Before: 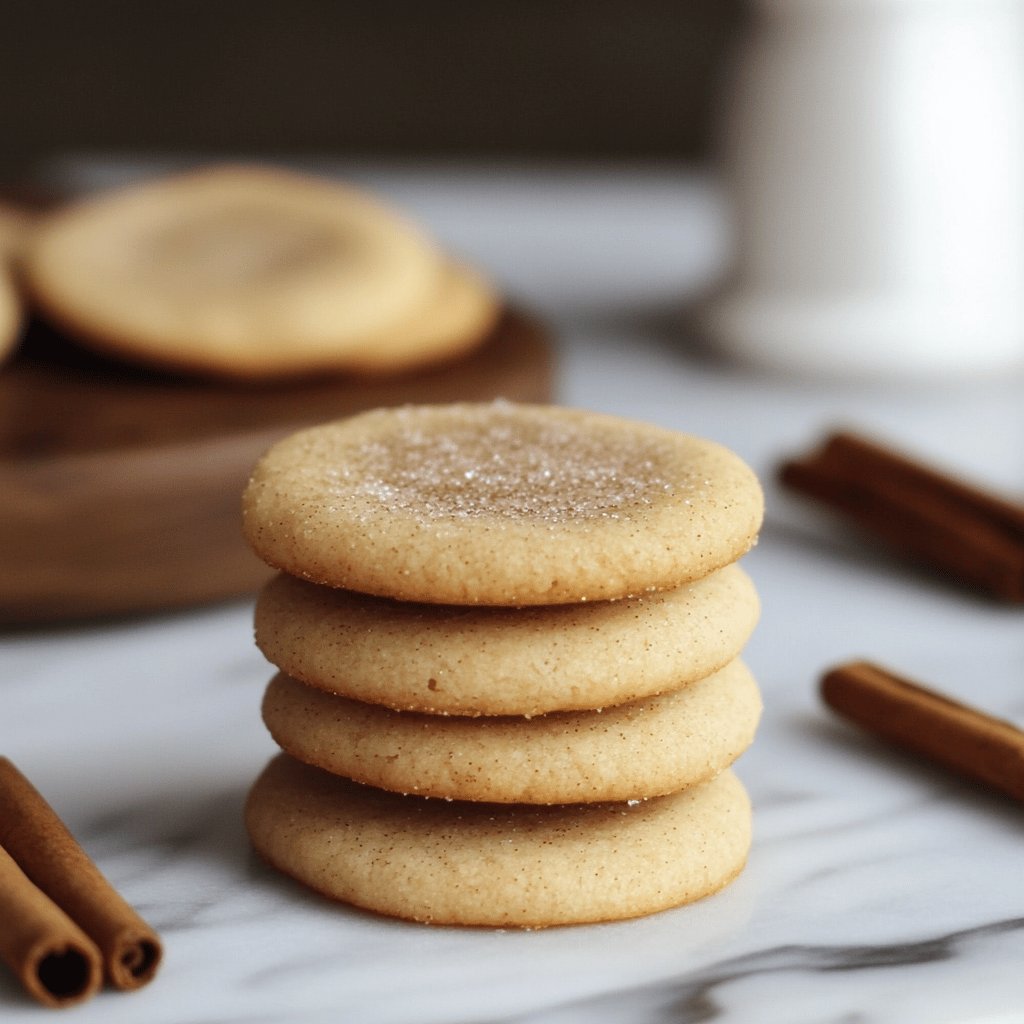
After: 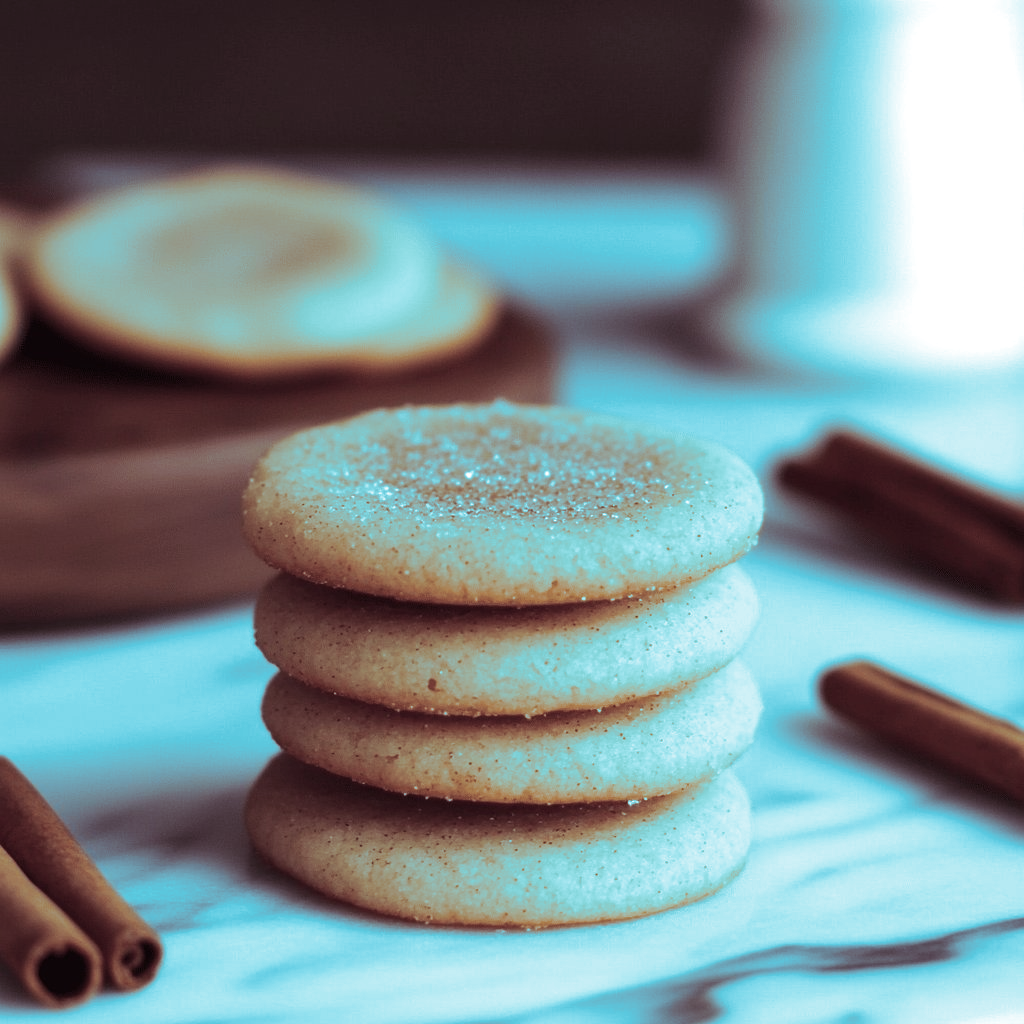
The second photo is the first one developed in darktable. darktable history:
shadows and highlights: shadows 12, white point adjustment 1.2, highlights -0.36, soften with gaussian
color correction: highlights a* -10.69, highlights b* -19.19
split-toning: shadows › hue 327.6°, highlights › hue 198°, highlights › saturation 0.55, balance -21.25, compress 0%
